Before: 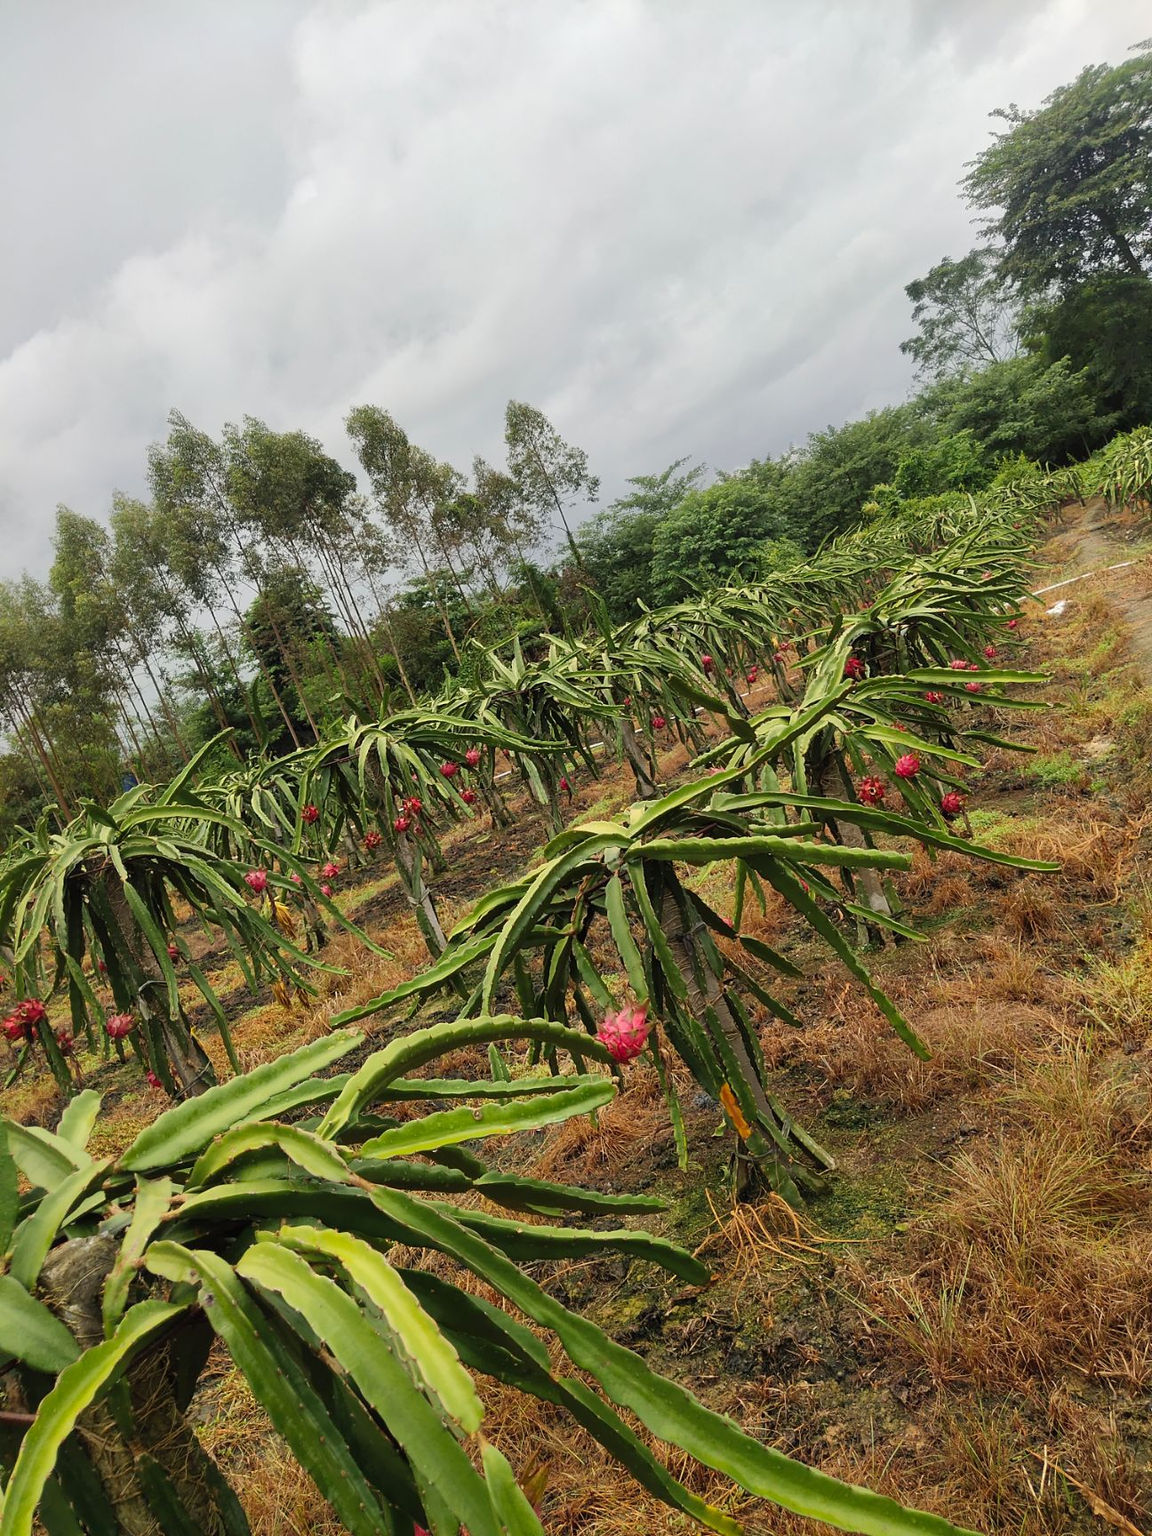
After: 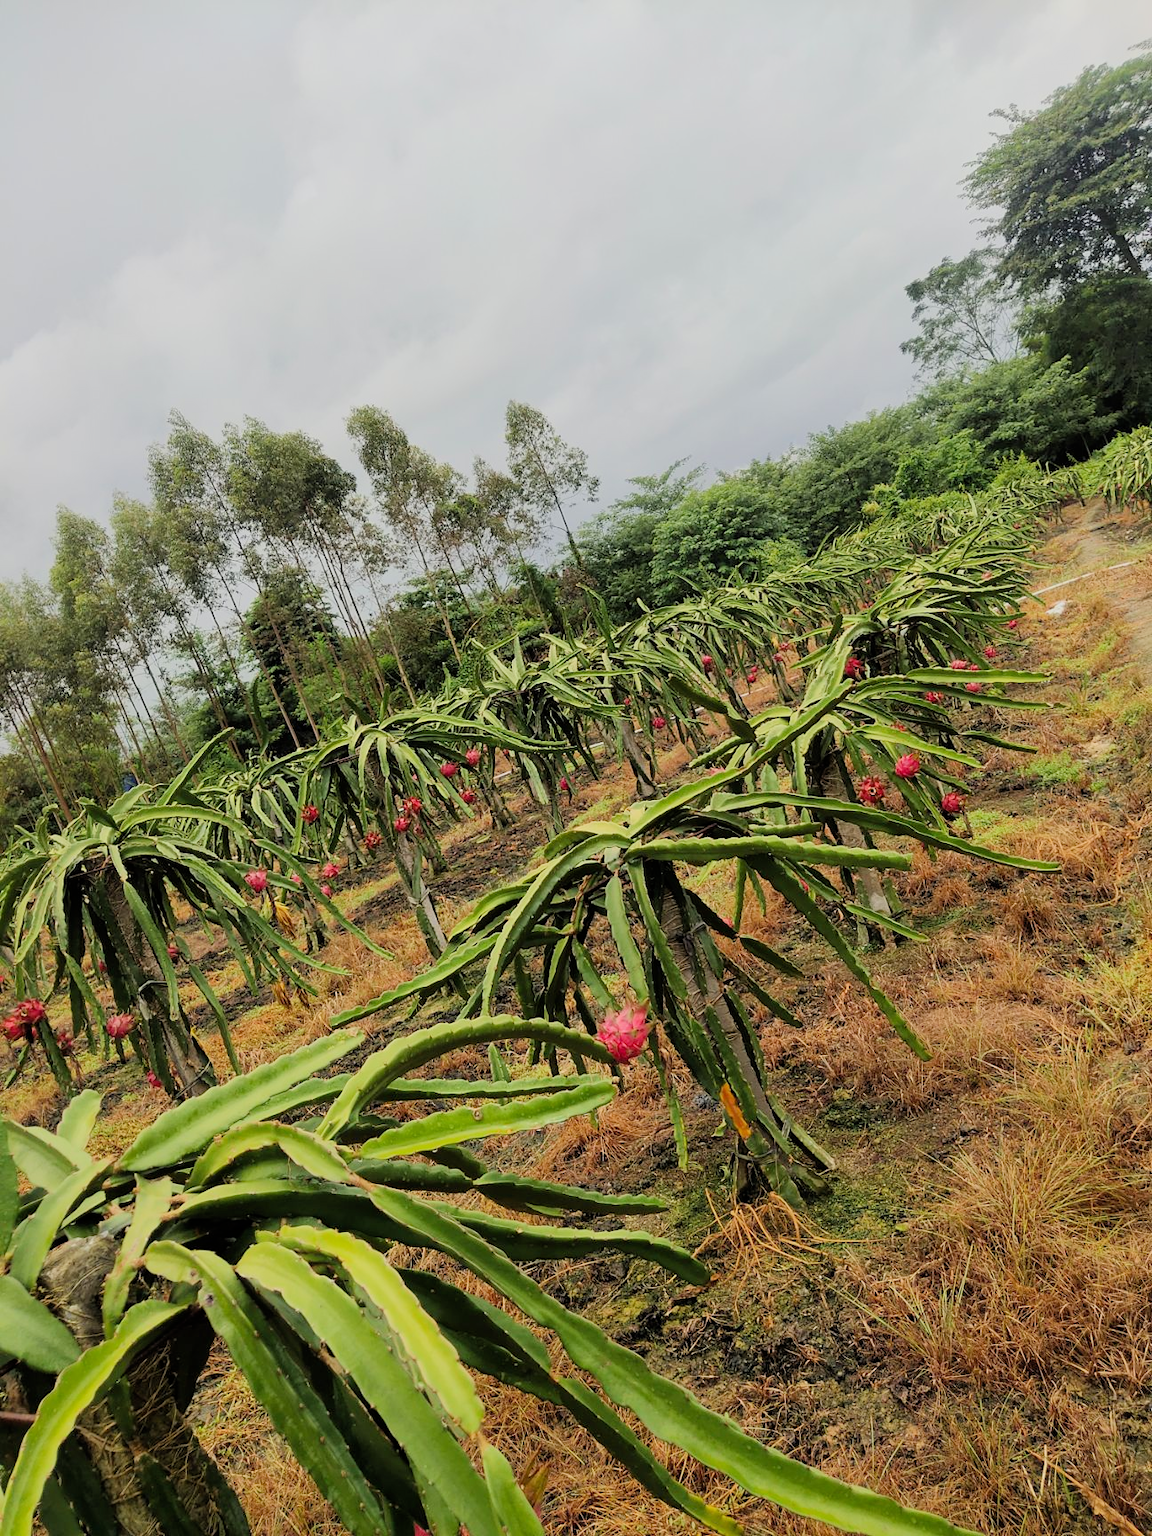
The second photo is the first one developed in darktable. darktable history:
exposure: black level correction 0.001, exposure 0.499 EV, compensate highlight preservation false
filmic rgb: black relative exposure -7.21 EV, white relative exposure 5.38 EV, threshold 5.97 EV, hardness 3.02, color science v6 (2022), enable highlight reconstruction true
